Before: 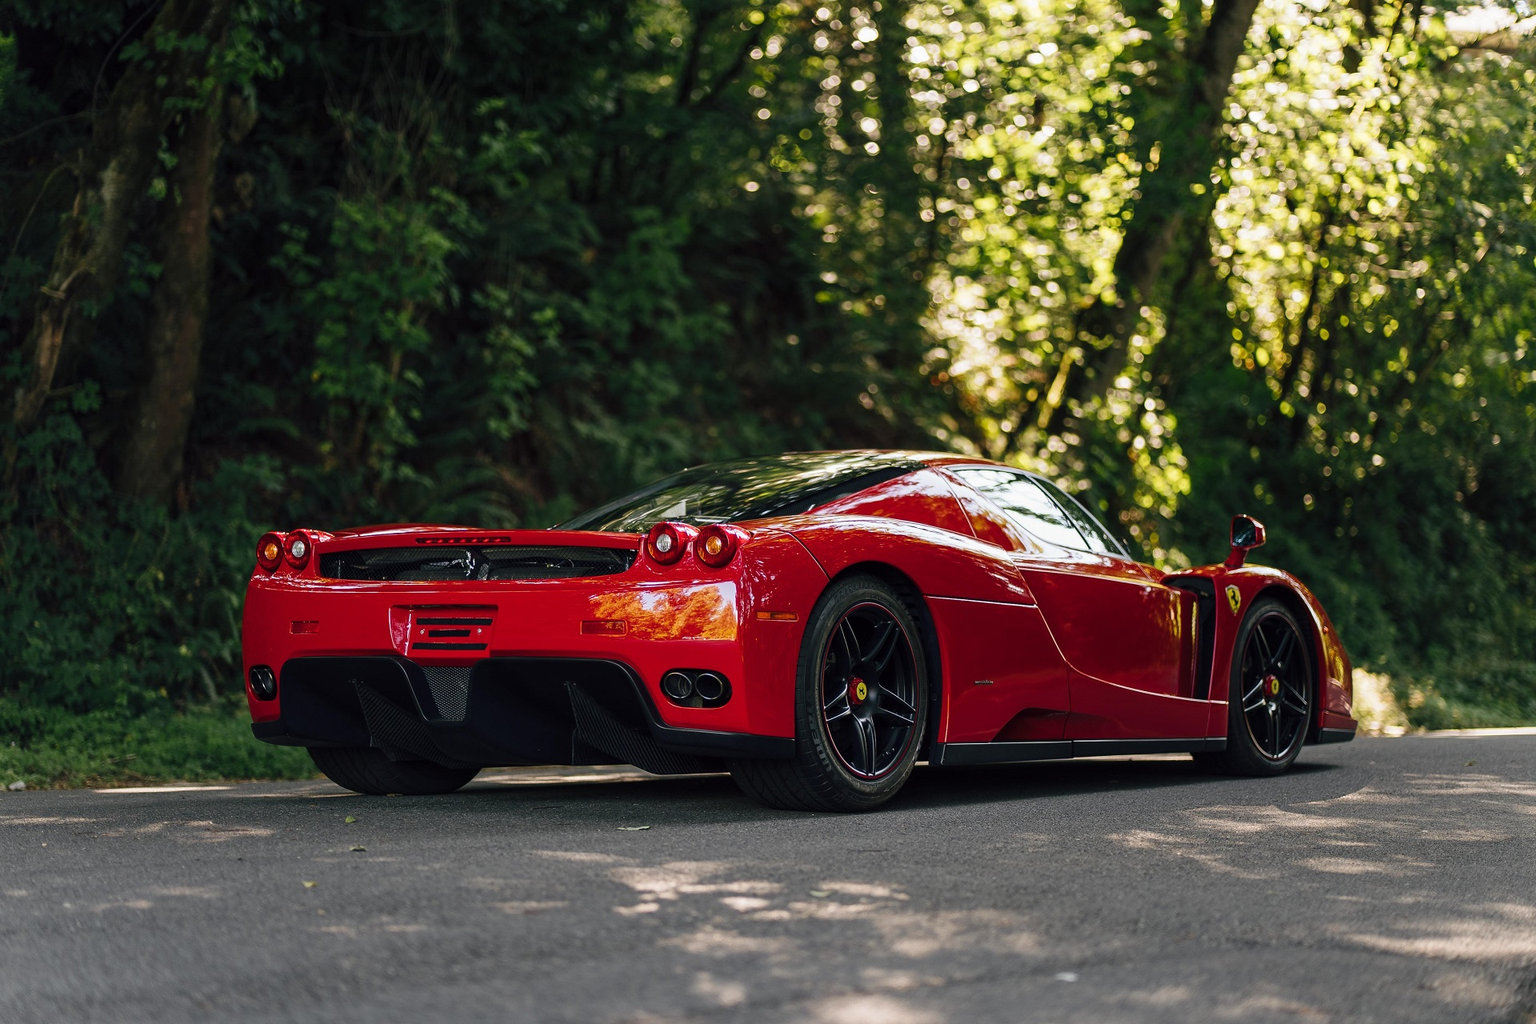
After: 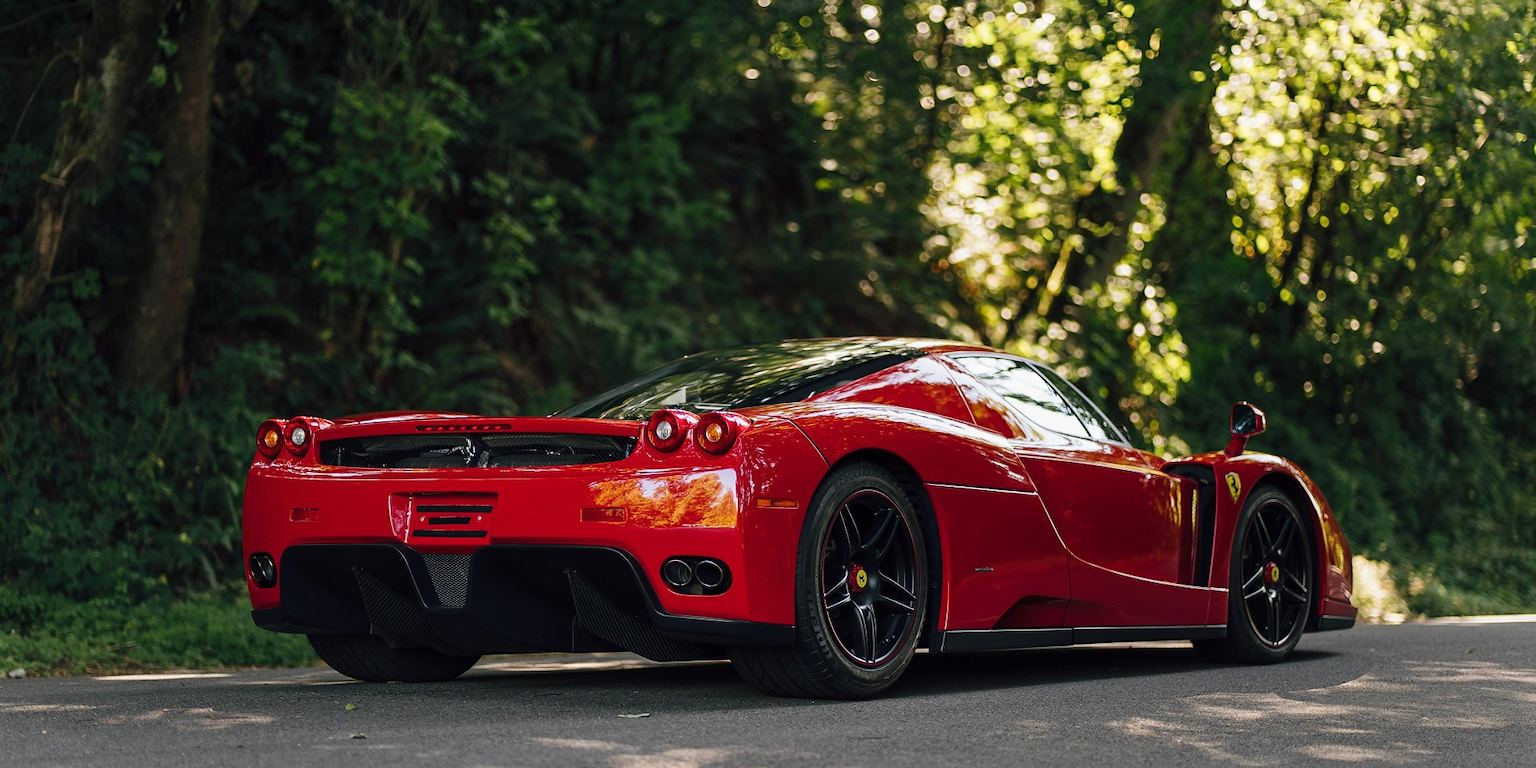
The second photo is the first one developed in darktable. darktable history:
crop: top 11.035%, bottom 13.892%
